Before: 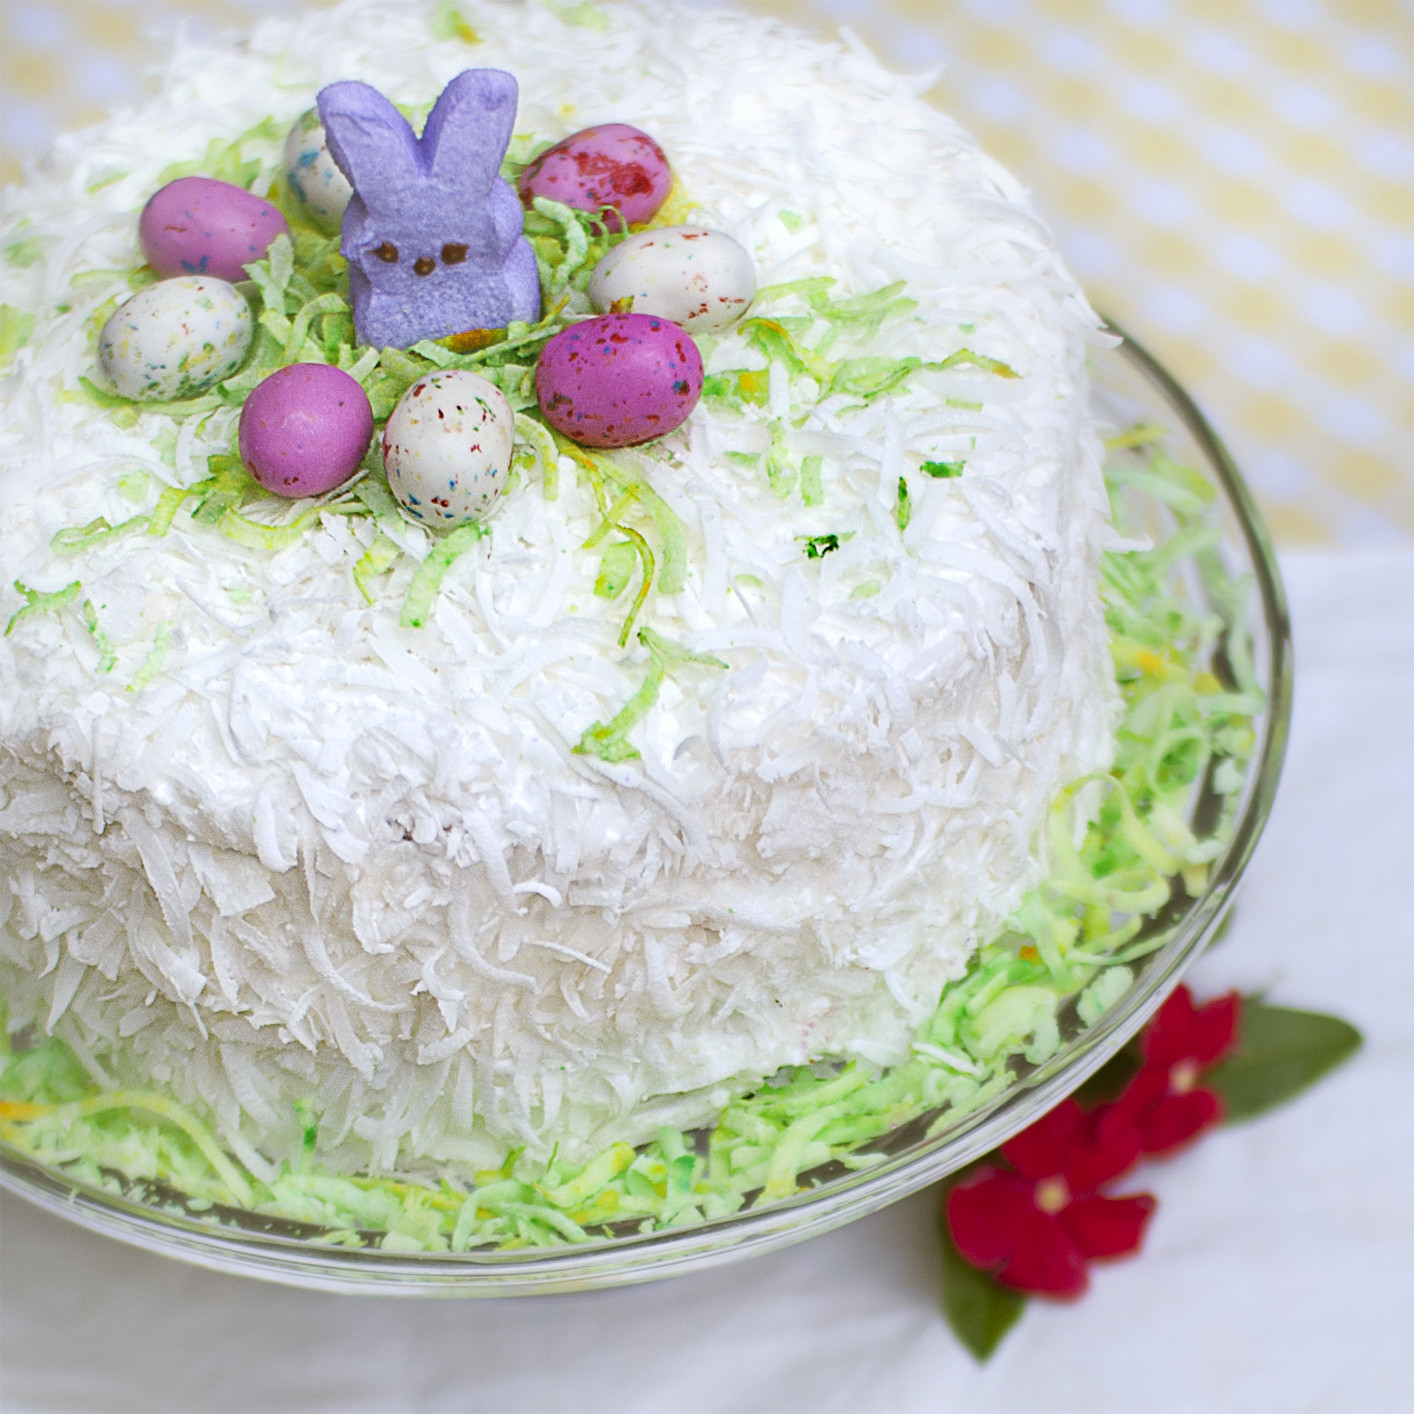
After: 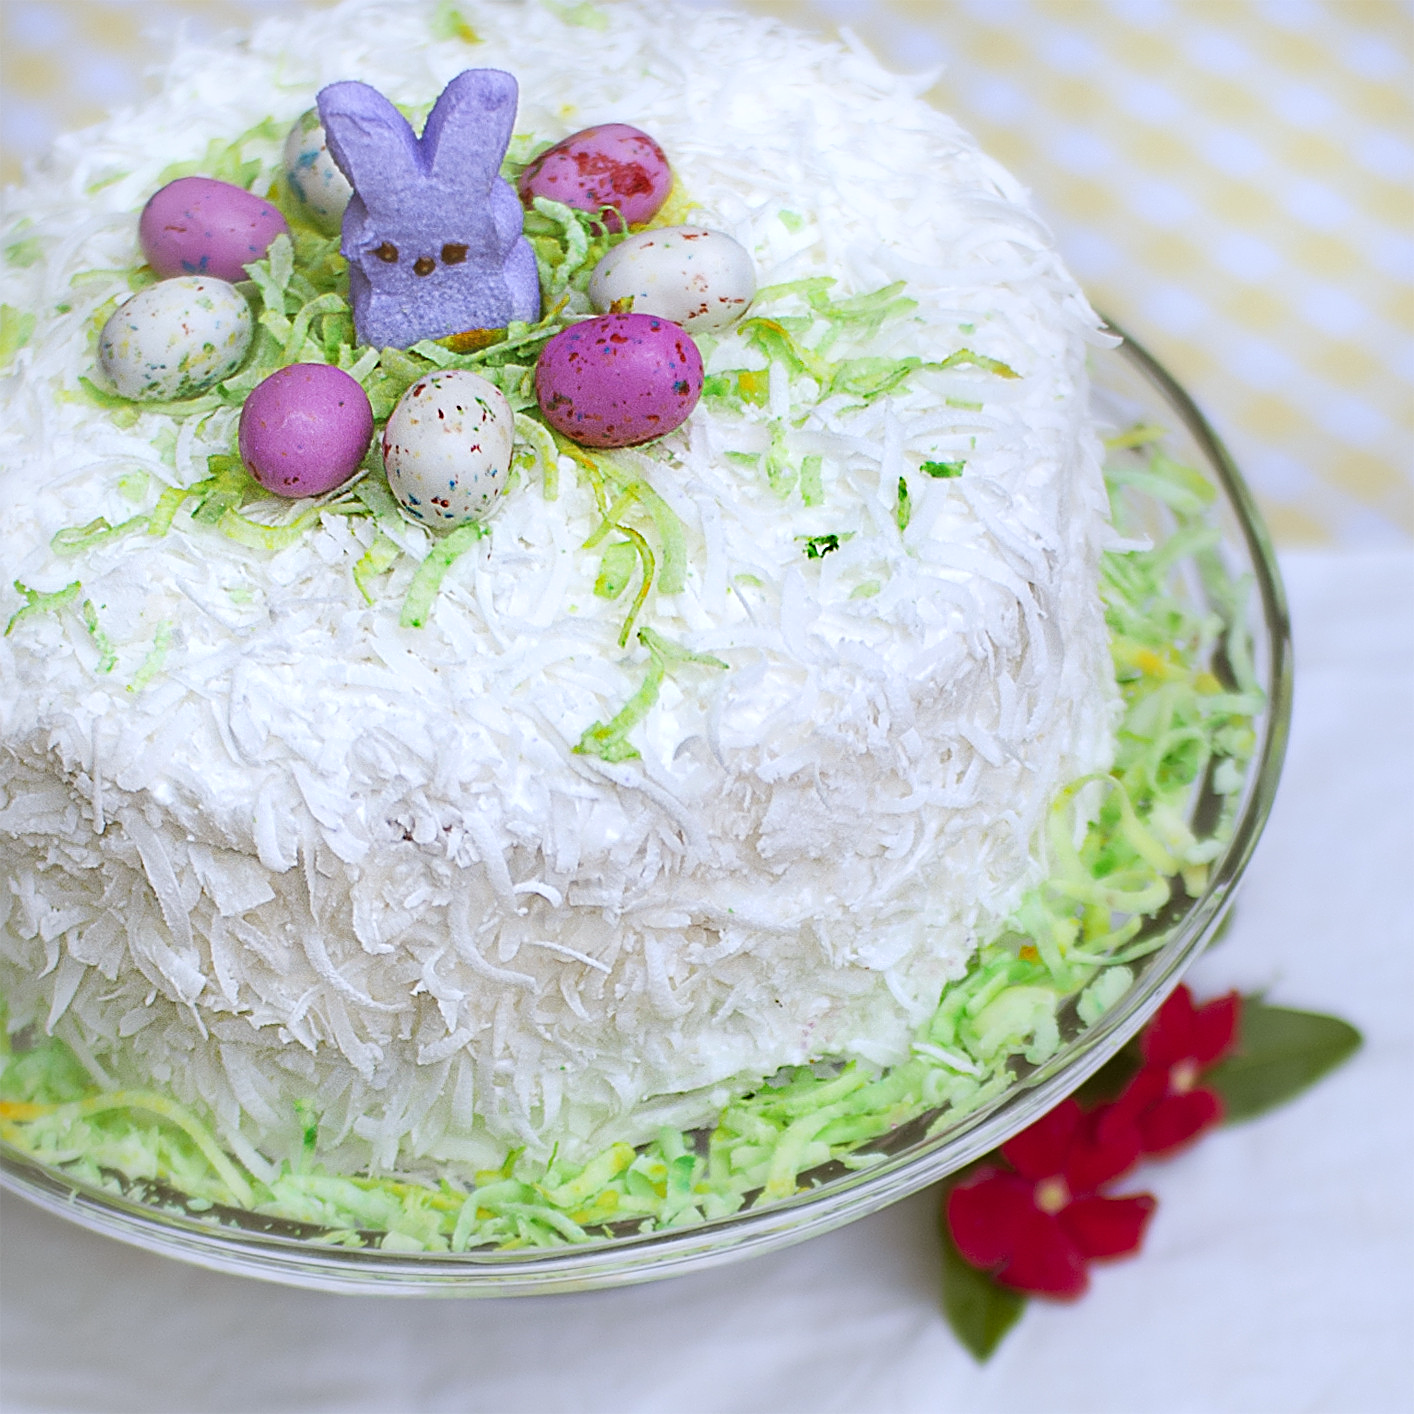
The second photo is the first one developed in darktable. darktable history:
sharpen: on, module defaults
white balance: red 0.983, blue 1.036
